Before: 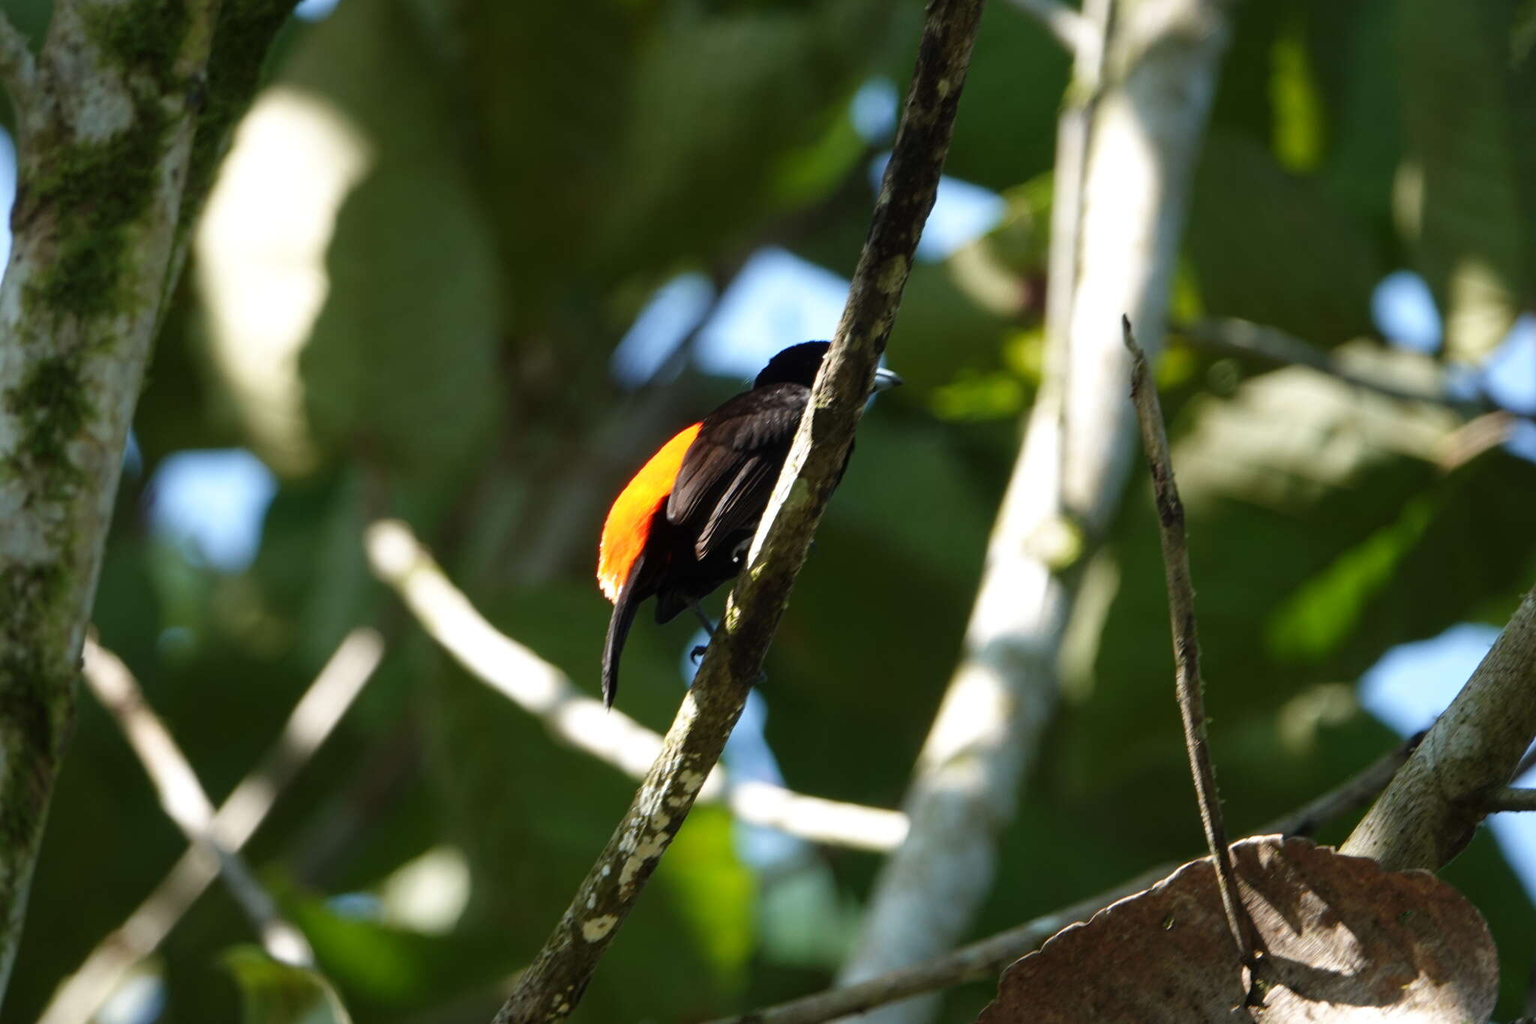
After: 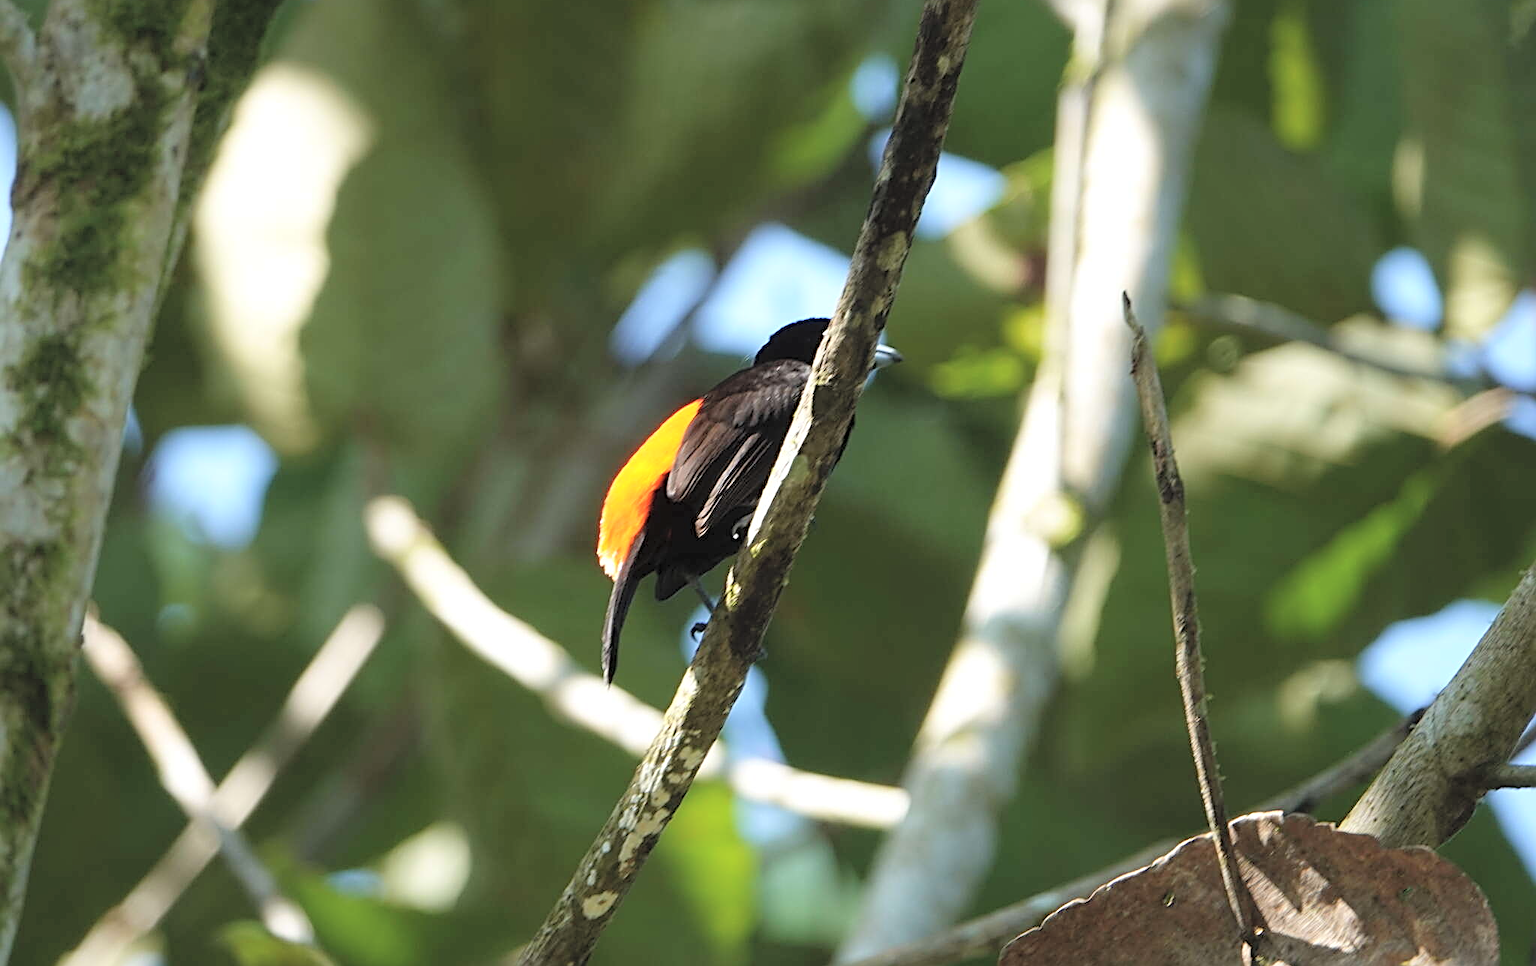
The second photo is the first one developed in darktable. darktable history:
crop and rotate: top 2.33%, bottom 3.294%
sharpen: radius 2.572, amount 0.68
contrast brightness saturation: brightness 0.285
